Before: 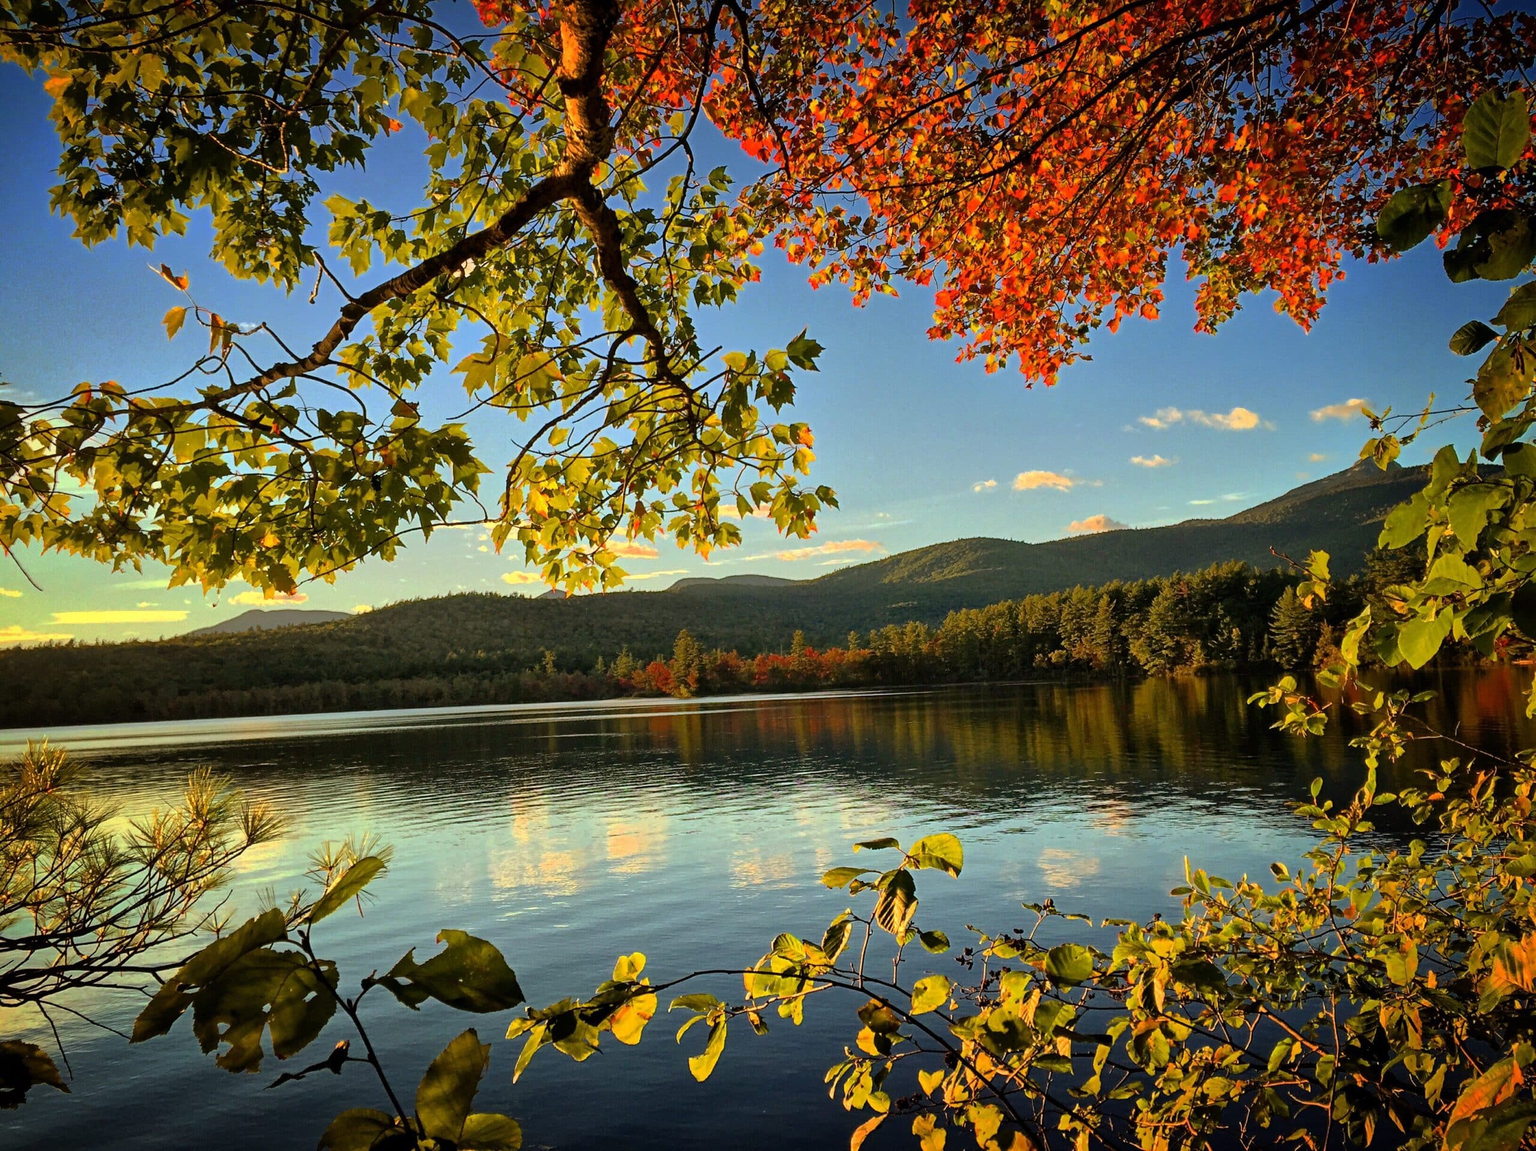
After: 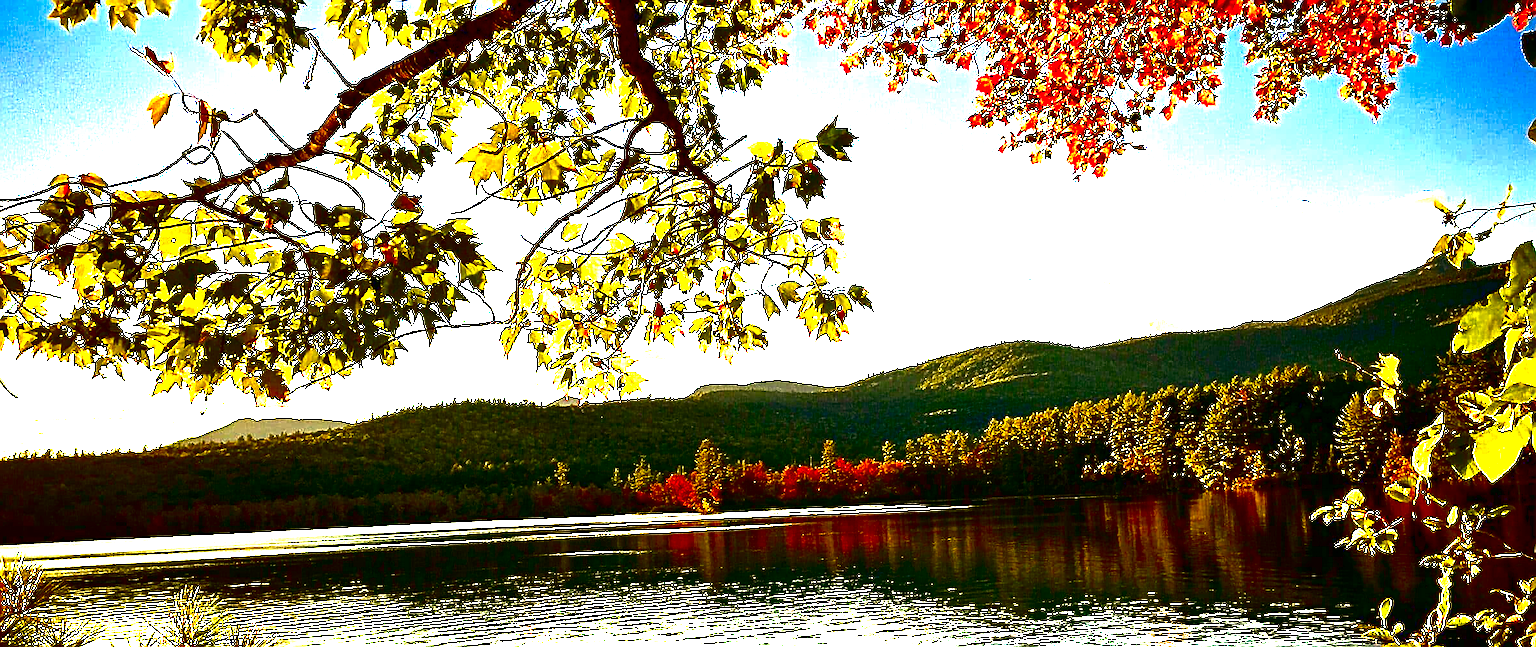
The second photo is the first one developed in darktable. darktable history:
color balance rgb: shadows lift › chroma 1%, shadows lift › hue 113°, highlights gain › chroma 0.2%, highlights gain › hue 333°, perceptual saturation grading › global saturation 20%, perceptual saturation grading › highlights -50%, perceptual saturation grading › shadows 25%, contrast -10%
color correction: highlights a* 1.39, highlights b* 17.83
sharpen: amount 0.901
crop: left 1.744%, top 19.225%, right 5.069%, bottom 28.357%
contrast brightness saturation: brightness -1, saturation 1
exposure: black level correction 0, exposure 2.327 EV, compensate exposure bias true, compensate highlight preservation false
